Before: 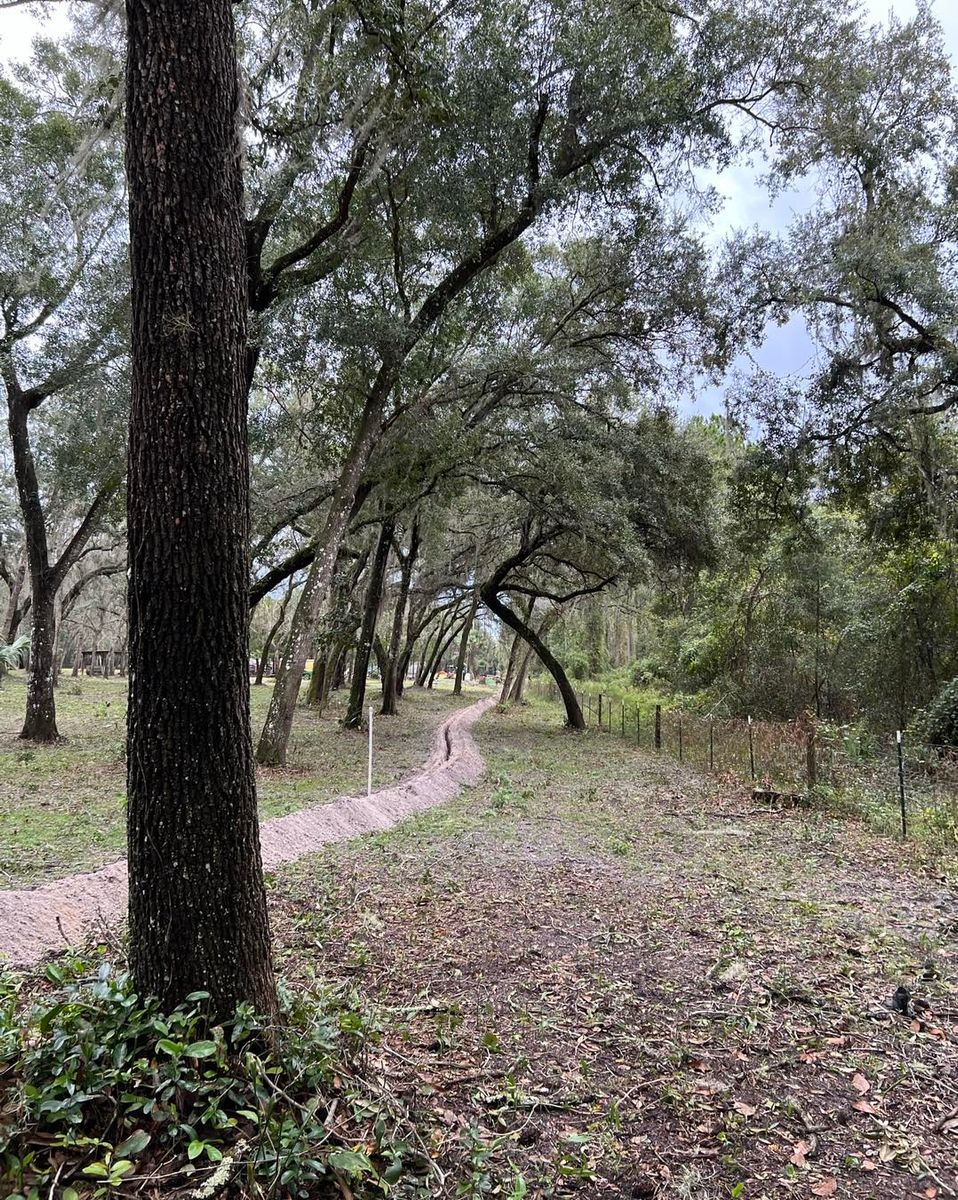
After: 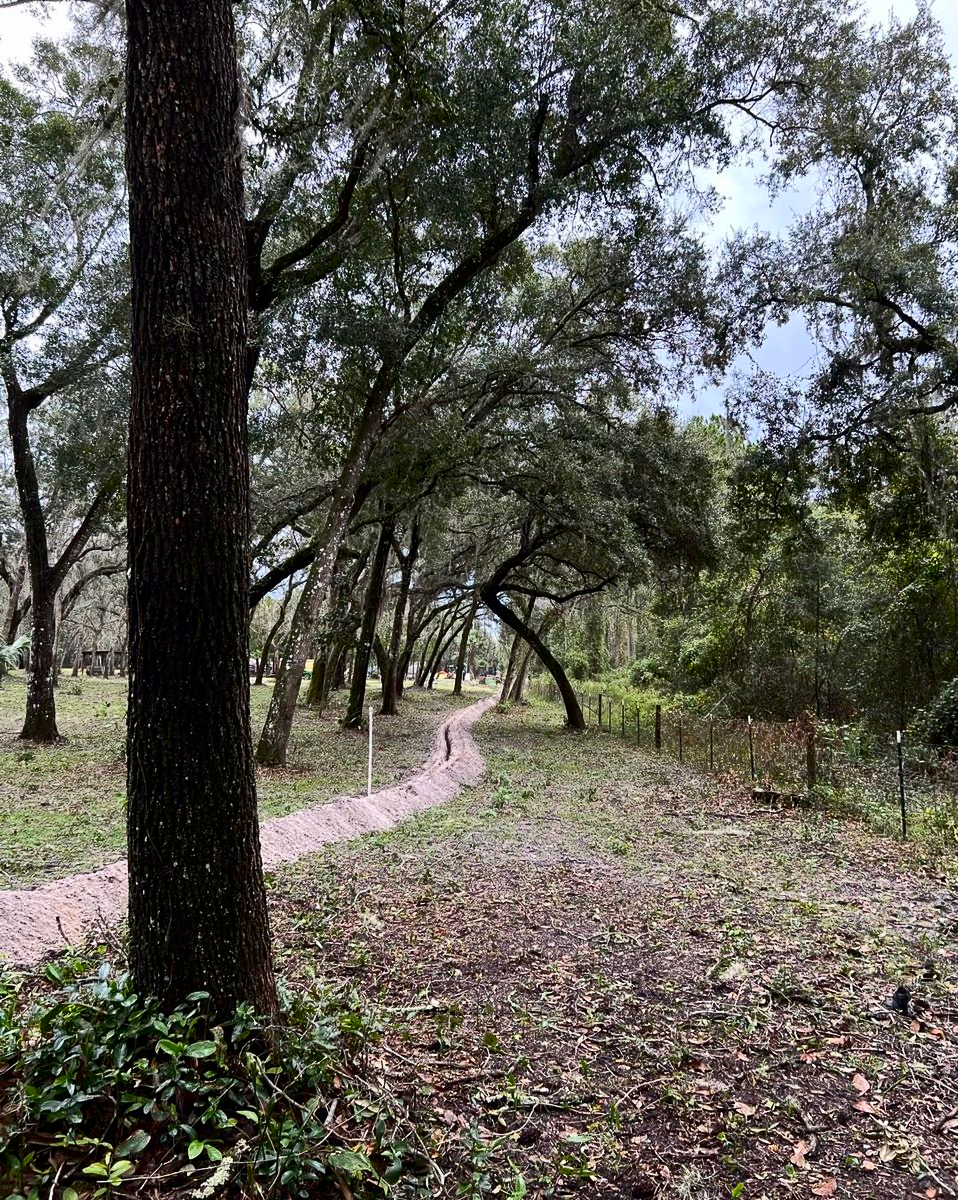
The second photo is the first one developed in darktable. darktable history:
contrast brightness saturation: contrast 0.196, brightness -0.112, saturation 0.101
